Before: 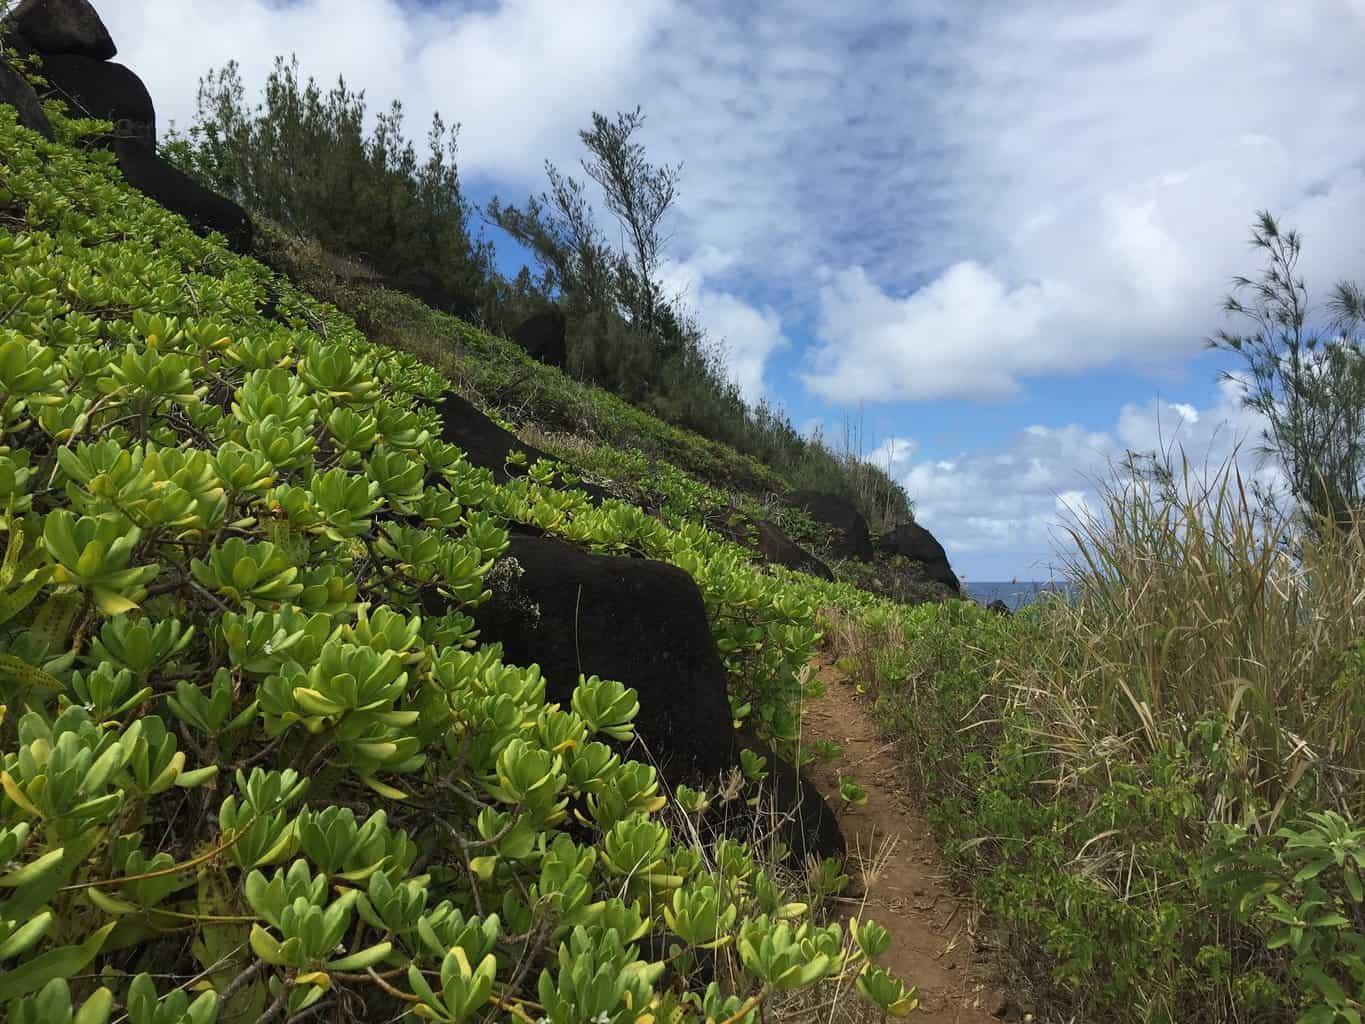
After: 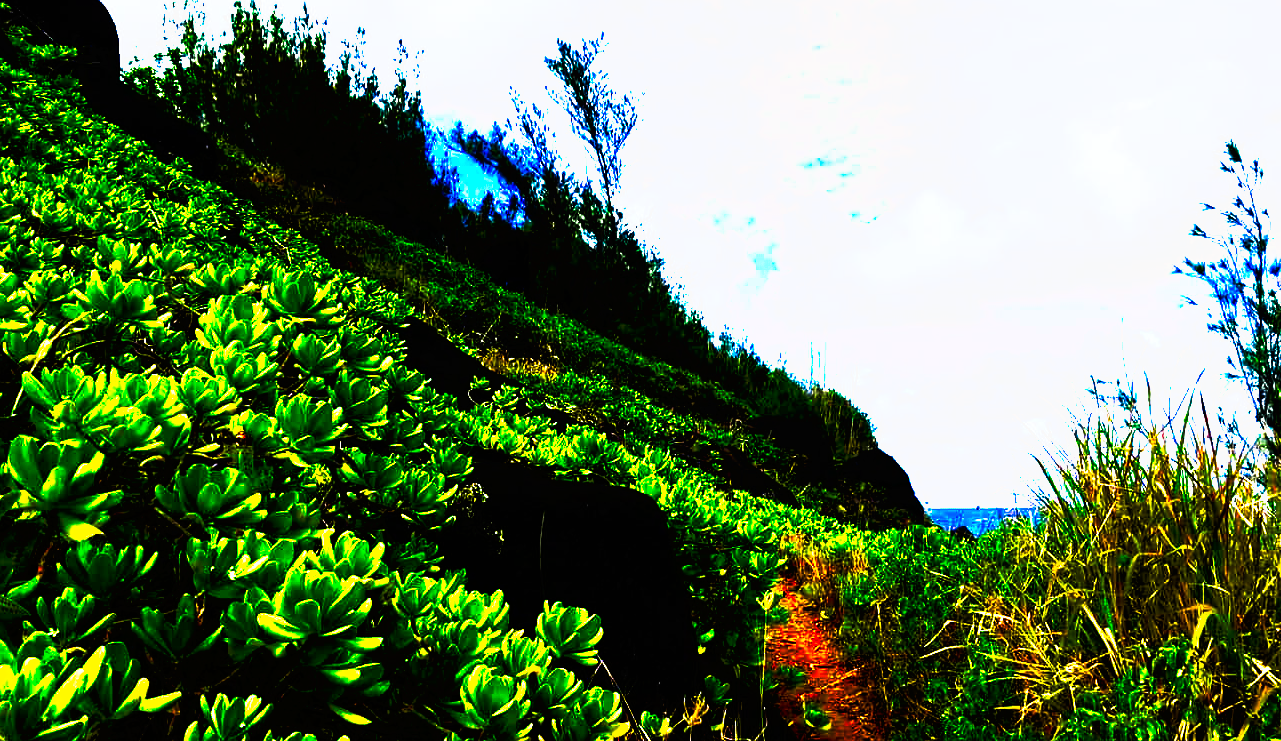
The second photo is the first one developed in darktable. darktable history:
color balance rgb: highlights gain › luminance 14.604%, linear chroma grading › shadows 9.398%, linear chroma grading › highlights 10.644%, linear chroma grading › global chroma 15.145%, linear chroma grading › mid-tones 14.563%, perceptual saturation grading › global saturation 24.705%, perceptual saturation grading › highlights -51.159%, perceptual saturation grading › mid-tones 19.846%, perceptual saturation grading › shadows 62.203%, global vibrance 50.71%
tone curve: curves: ch0 [(0, 0) (0.003, 0.001) (0.011, 0.003) (0.025, 0.003) (0.044, 0.003) (0.069, 0.003) (0.1, 0.006) (0.136, 0.007) (0.177, 0.009) (0.224, 0.007) (0.277, 0.026) (0.335, 0.126) (0.399, 0.254) (0.468, 0.493) (0.543, 0.892) (0.623, 0.984) (0.709, 0.979) (0.801, 0.979) (0.898, 0.982) (1, 1)], preserve colors none
crop: left 2.665%, top 7.257%, right 3.458%, bottom 20.332%
